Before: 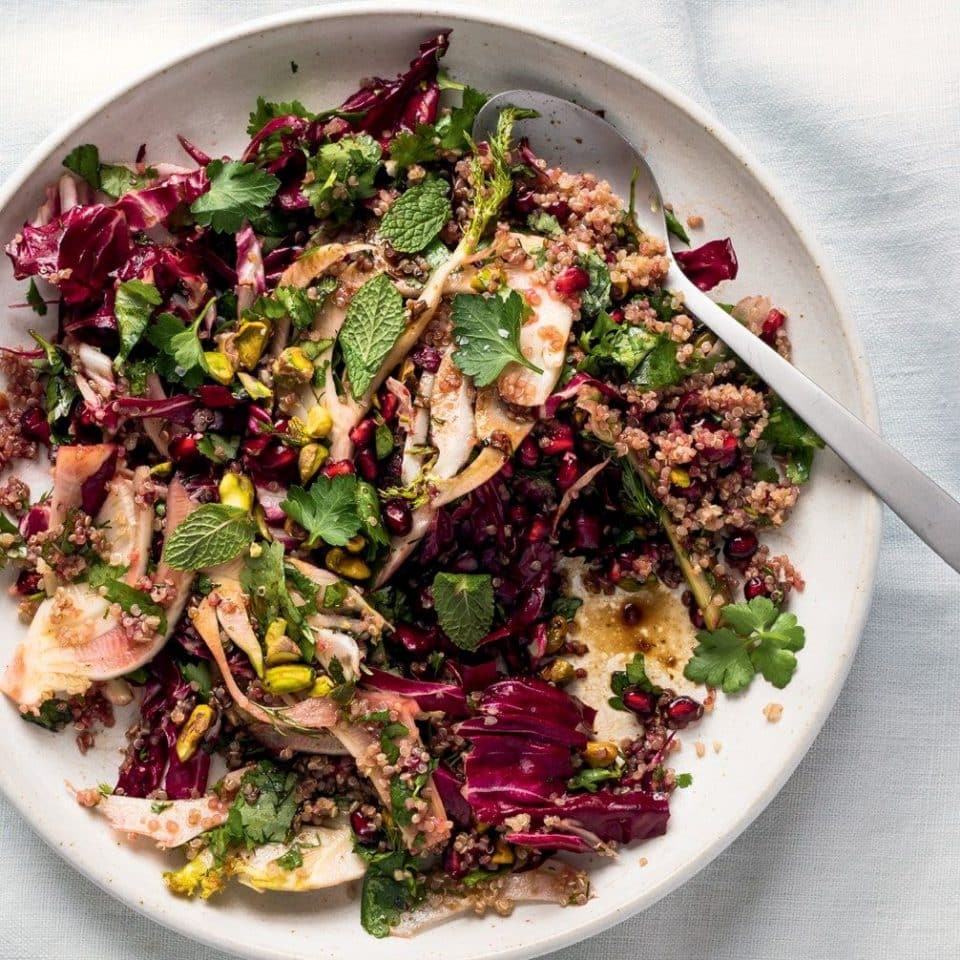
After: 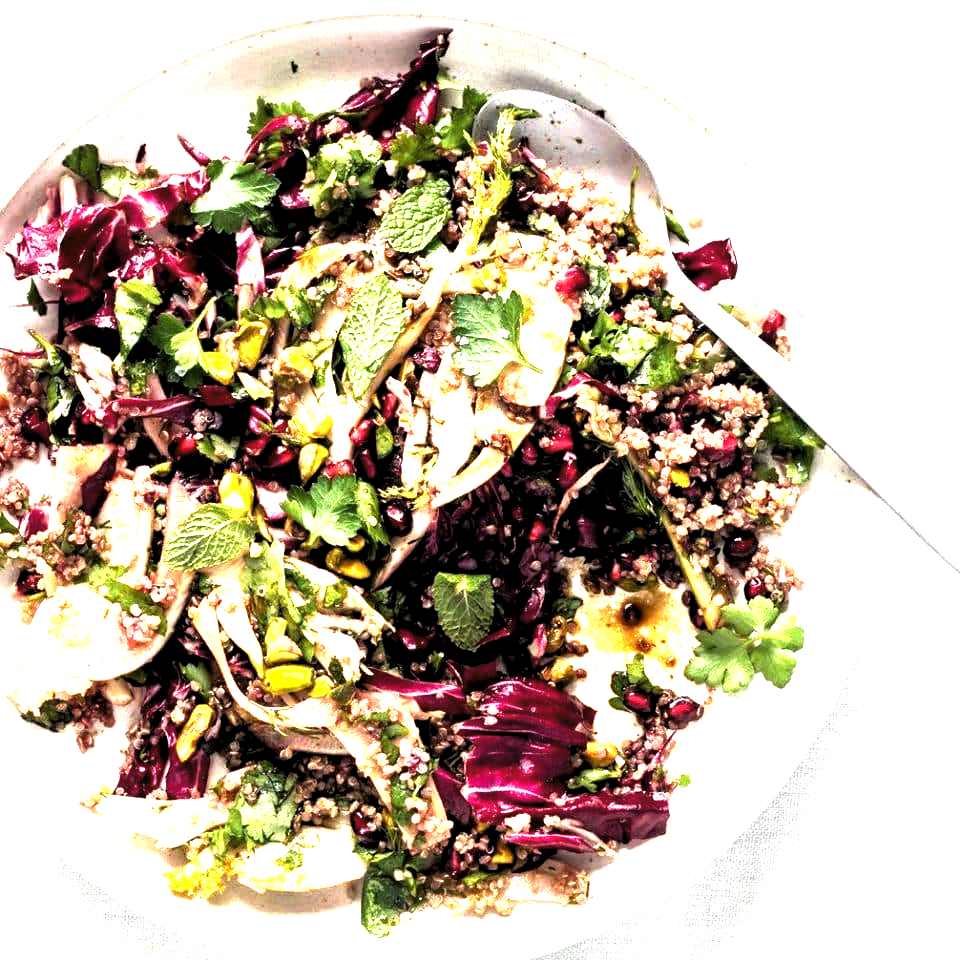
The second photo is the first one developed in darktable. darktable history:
exposure: black level correction 0.001, exposure 1.735 EV, compensate highlight preservation false
levels: levels [0.129, 0.519, 0.867]
